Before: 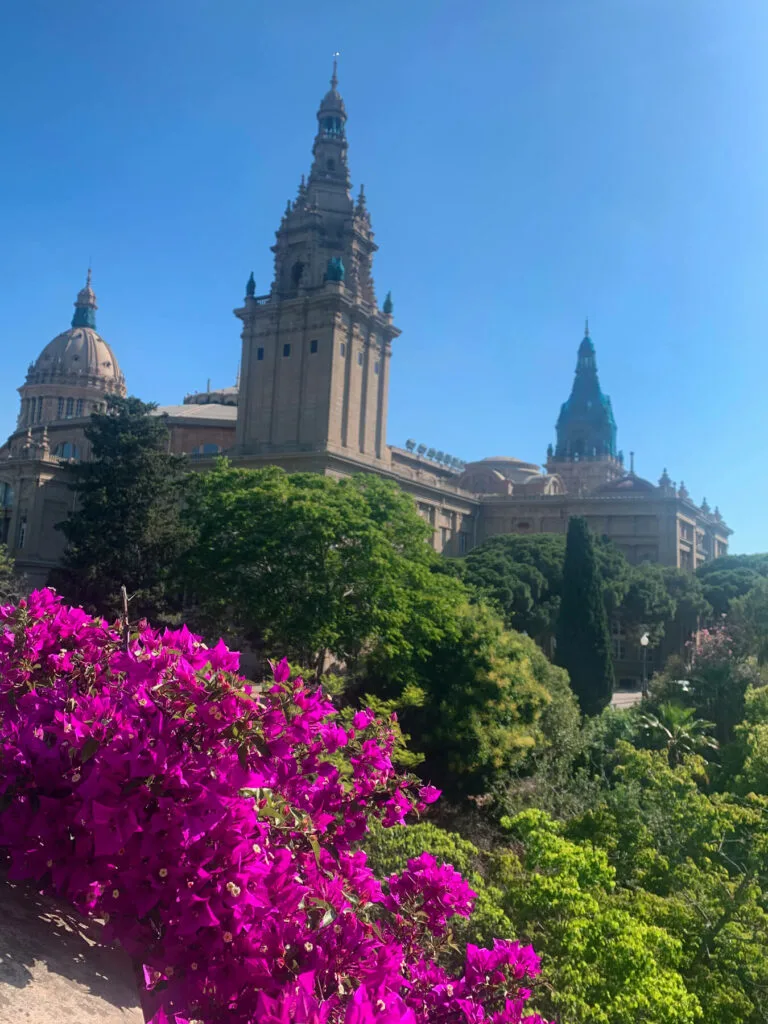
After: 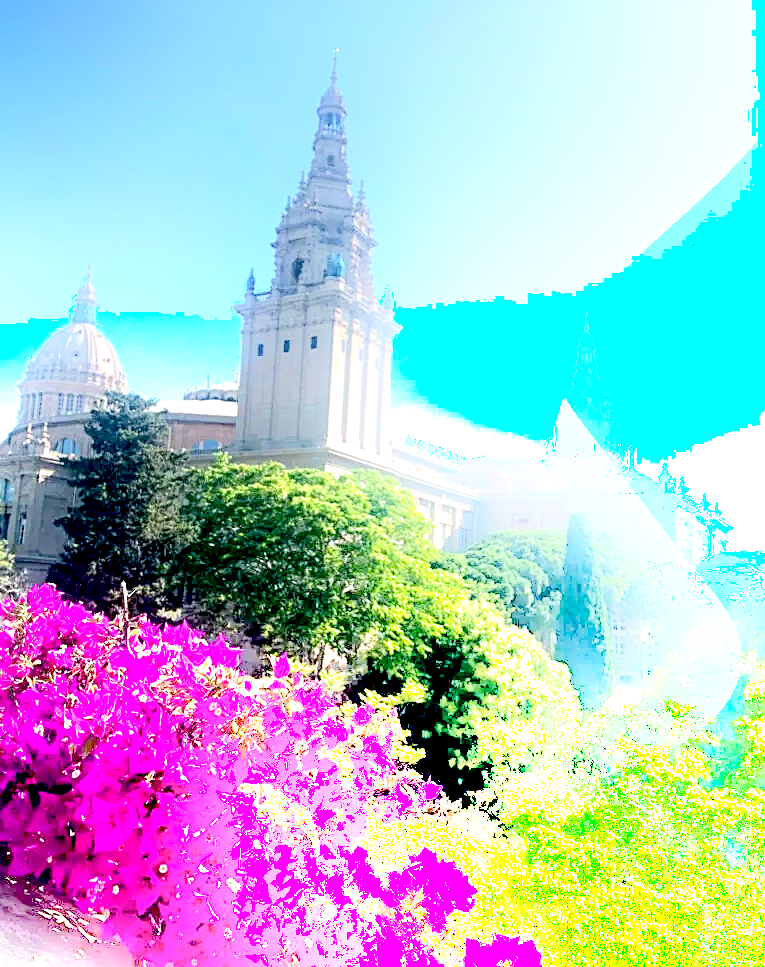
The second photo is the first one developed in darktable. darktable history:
exposure: black level correction 0.01, exposure 1 EV, compensate highlight preservation false
graduated density: density -3.9 EV
tone equalizer: on, module defaults
shadows and highlights: shadows -90, highlights 90, soften with gaussian
sharpen: on, module defaults
crop: top 0.448%, right 0.264%, bottom 5.045%
